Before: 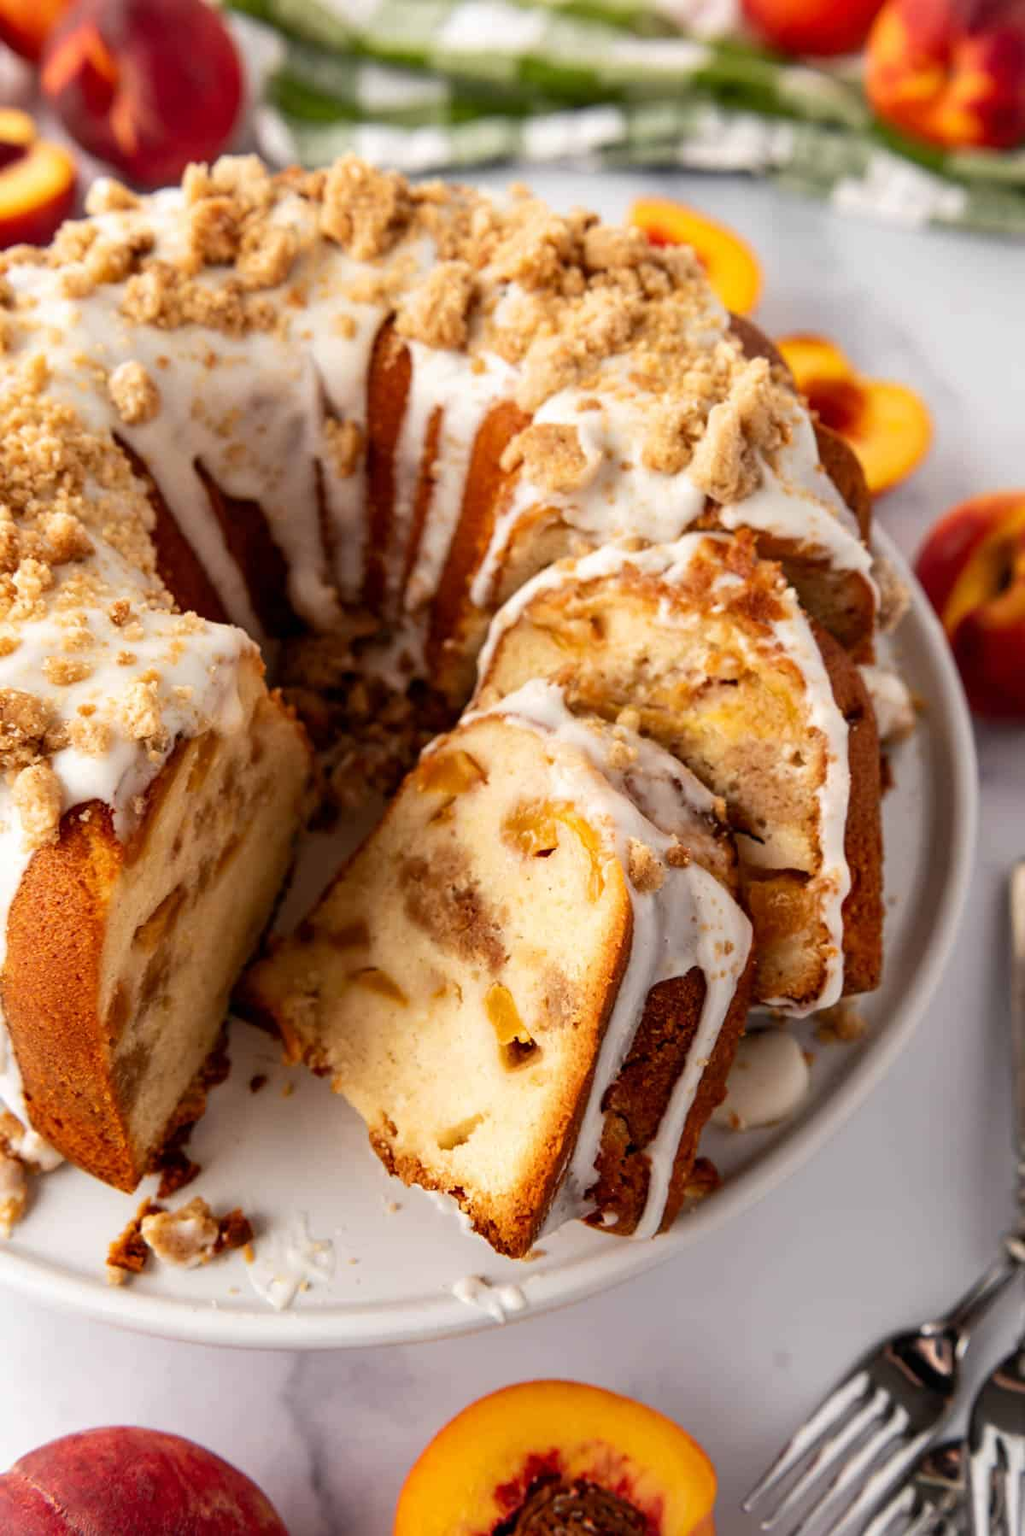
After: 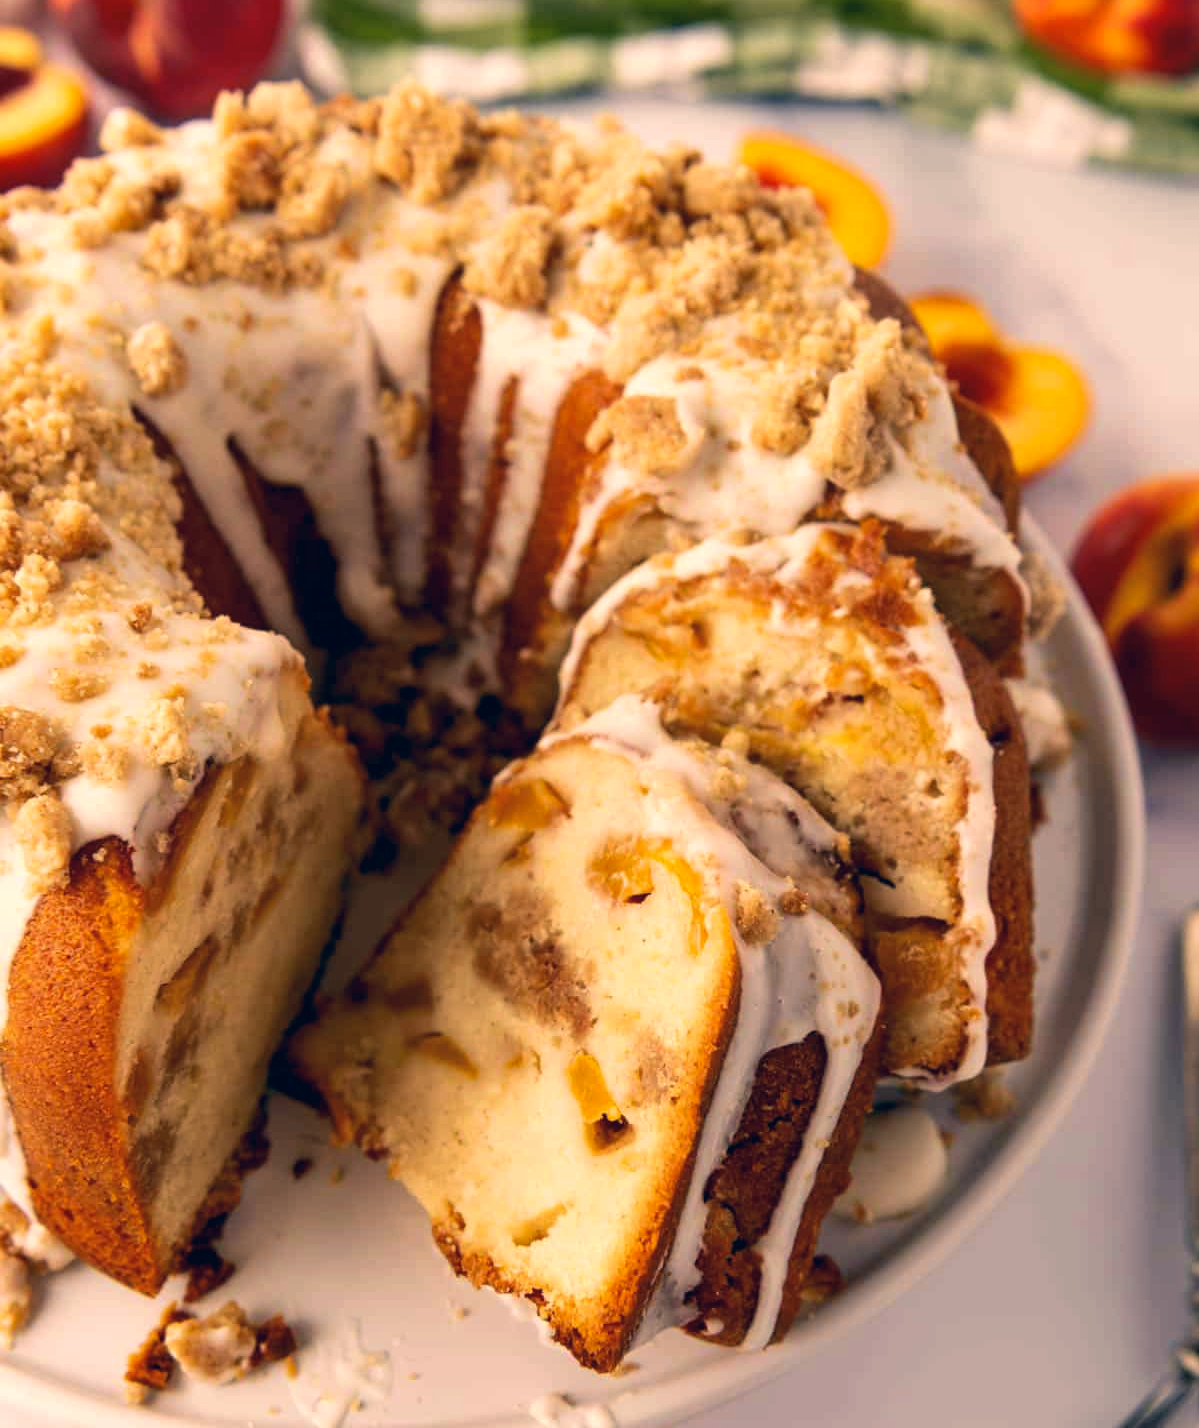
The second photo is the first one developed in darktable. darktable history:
color correction: highlights a* 10.29, highlights b* 14.72, shadows a* -9.96, shadows b* -14.86
velvia: strength 24.37%
crop and rotate: top 5.662%, bottom 14.906%
